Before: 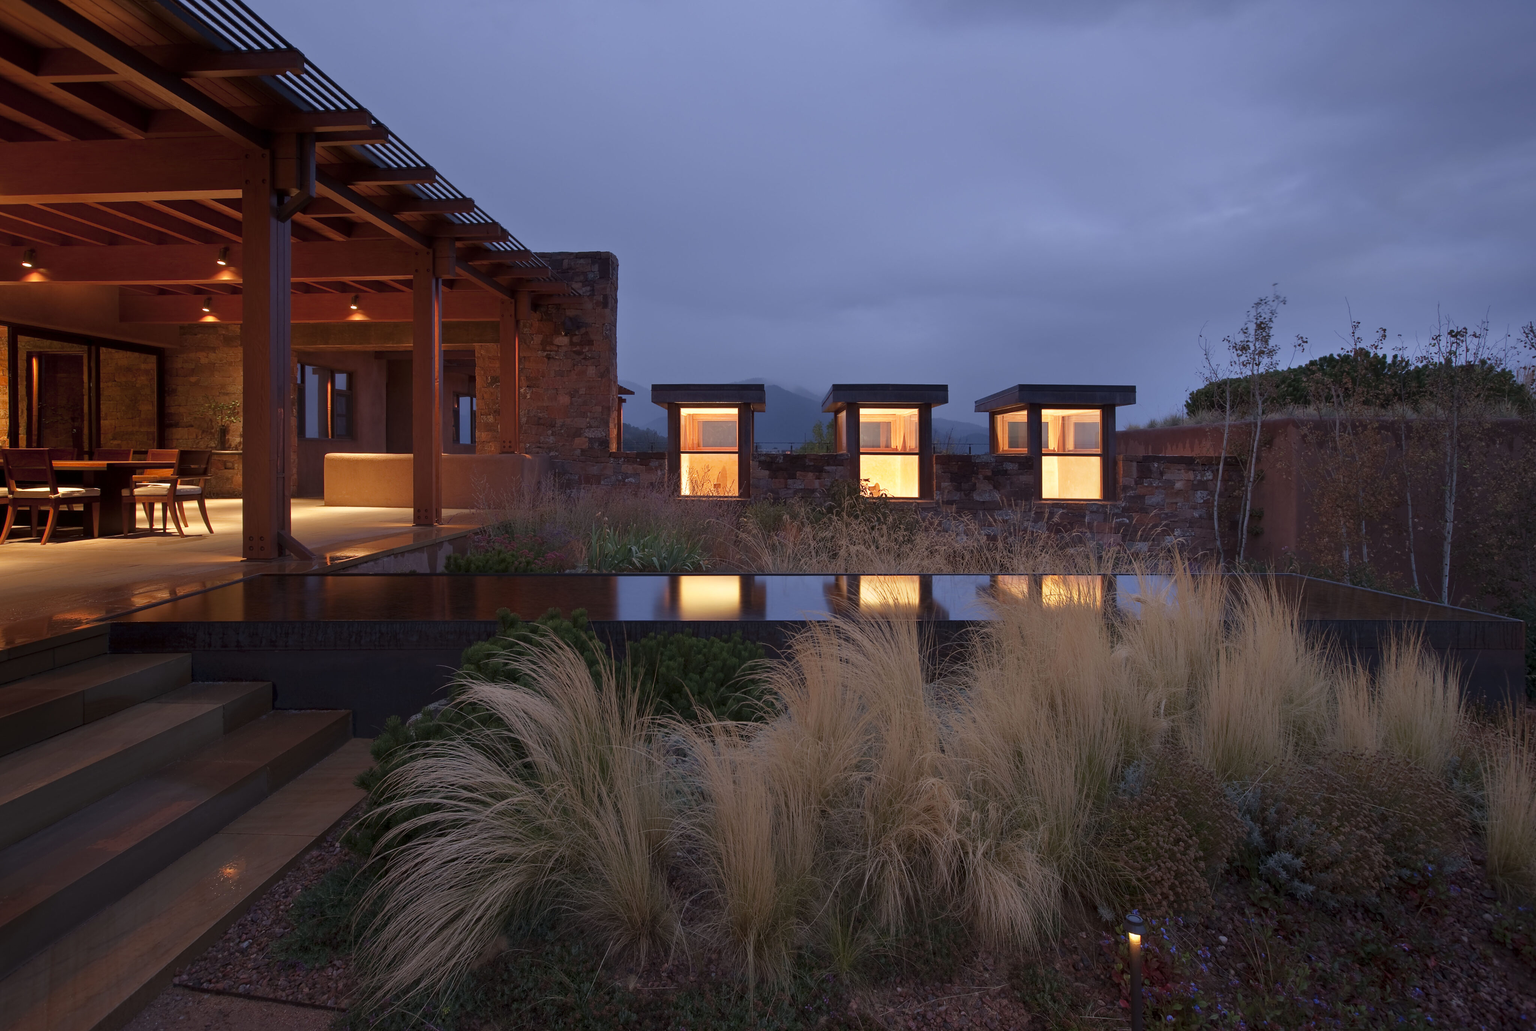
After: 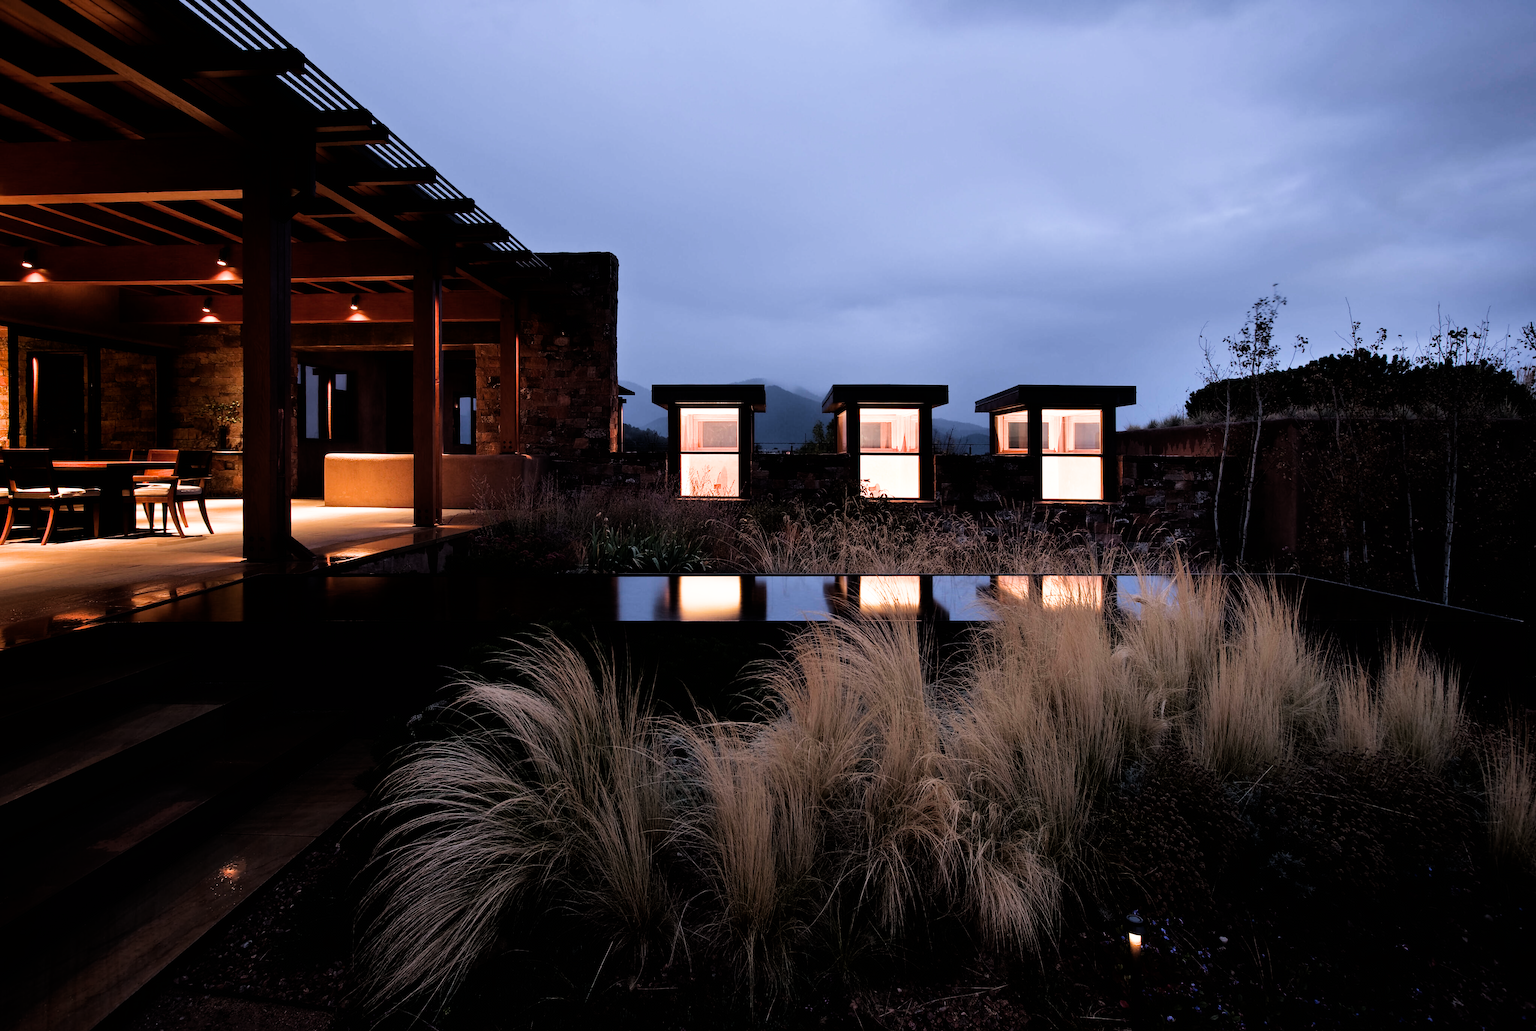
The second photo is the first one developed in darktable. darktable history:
tone equalizer: -8 EV -1.11 EV, -7 EV -1 EV, -6 EV -0.891 EV, -5 EV -0.573 EV, -3 EV 0.555 EV, -2 EV 0.89 EV, -1 EV 1 EV, +0 EV 1.05 EV, edges refinement/feathering 500, mask exposure compensation -1.57 EV, preserve details no
filmic rgb: black relative exposure -5.02 EV, white relative exposure 3.21 EV, hardness 3.46, contrast 1.183, highlights saturation mix -49.97%
